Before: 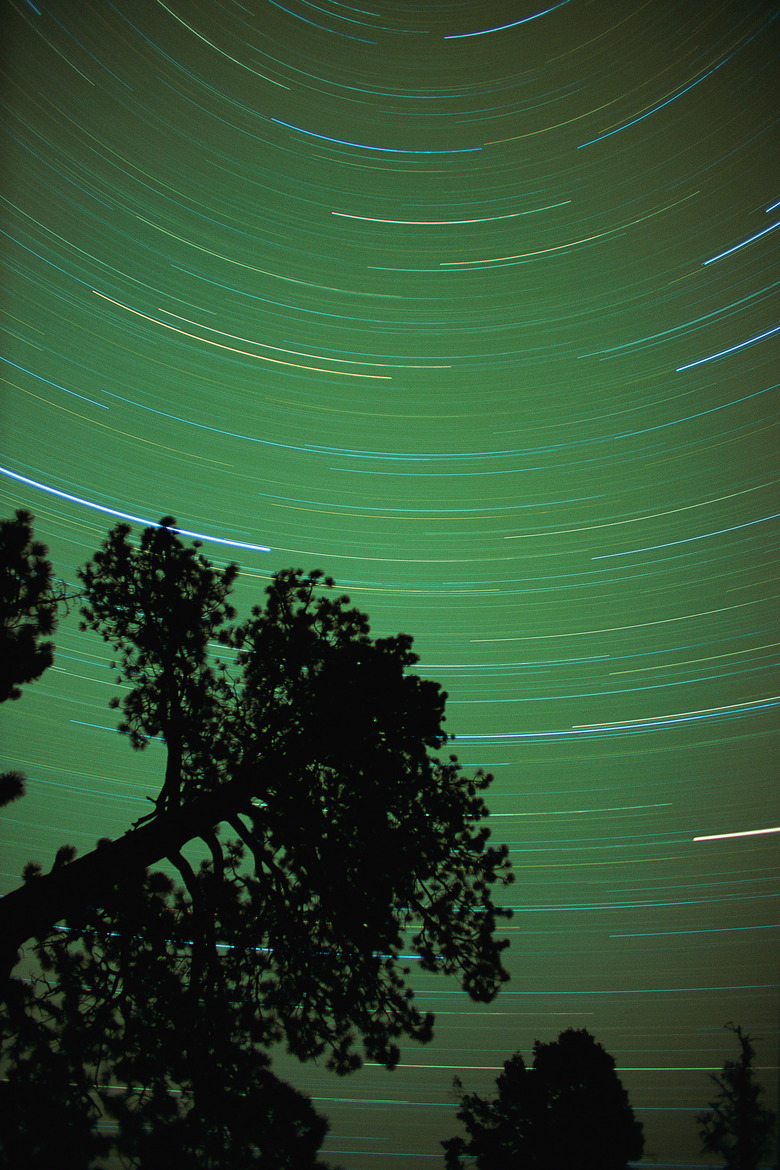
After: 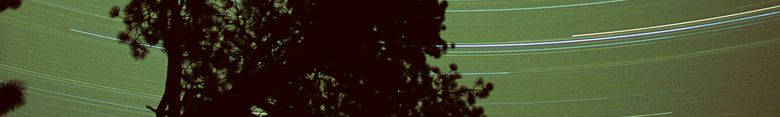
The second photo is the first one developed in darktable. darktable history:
crop and rotate: top 59.084%, bottom 30.916%
exposure: exposure -0.01 EV, compensate highlight preservation false
color correction: highlights a* 10.21, highlights b* 9.79, shadows a* 8.61, shadows b* 7.88, saturation 0.8
